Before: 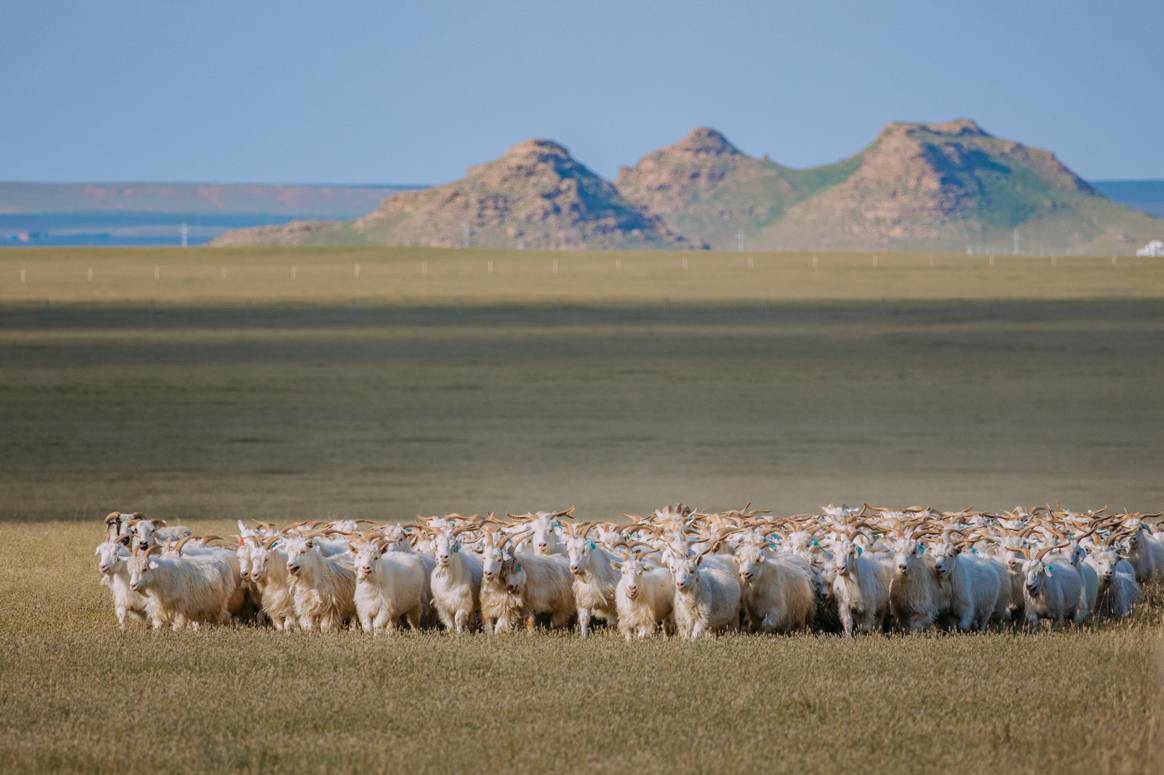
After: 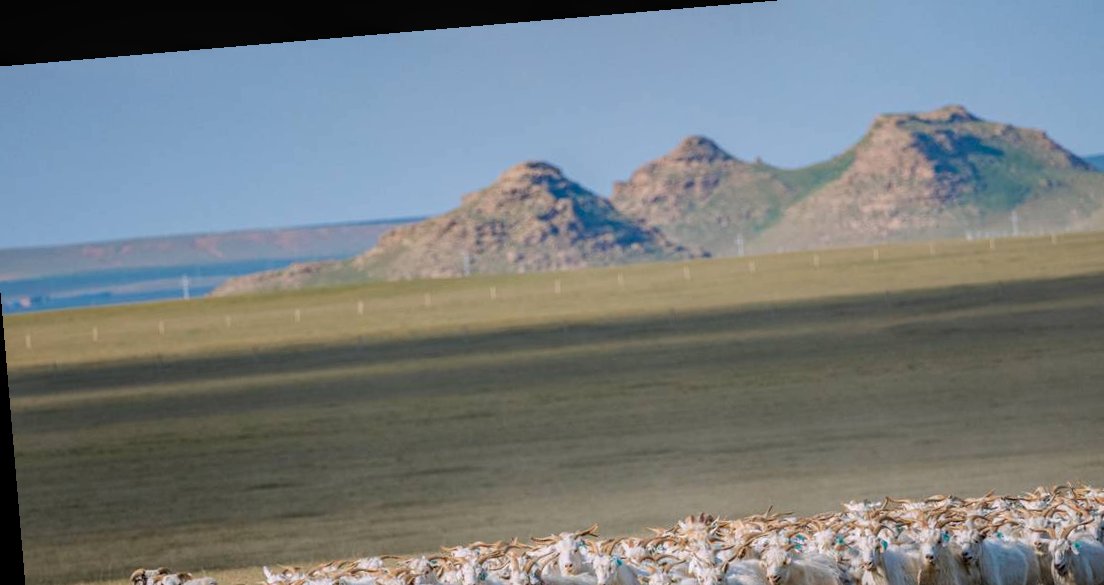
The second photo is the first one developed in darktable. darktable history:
crop: left 1.509%, top 3.452%, right 7.696%, bottom 28.452%
rotate and perspective: rotation -4.86°, automatic cropping off
local contrast: on, module defaults
